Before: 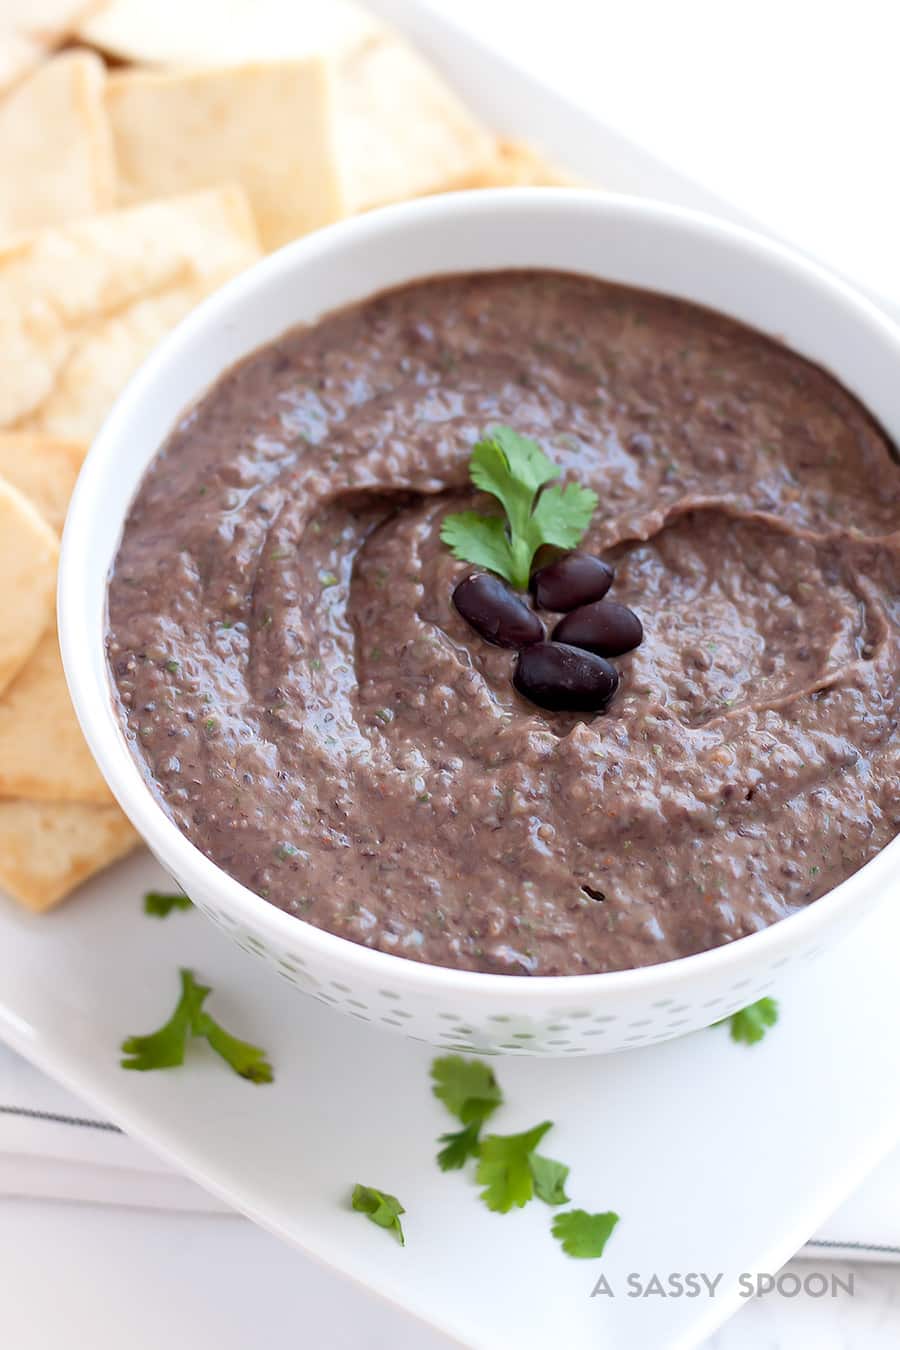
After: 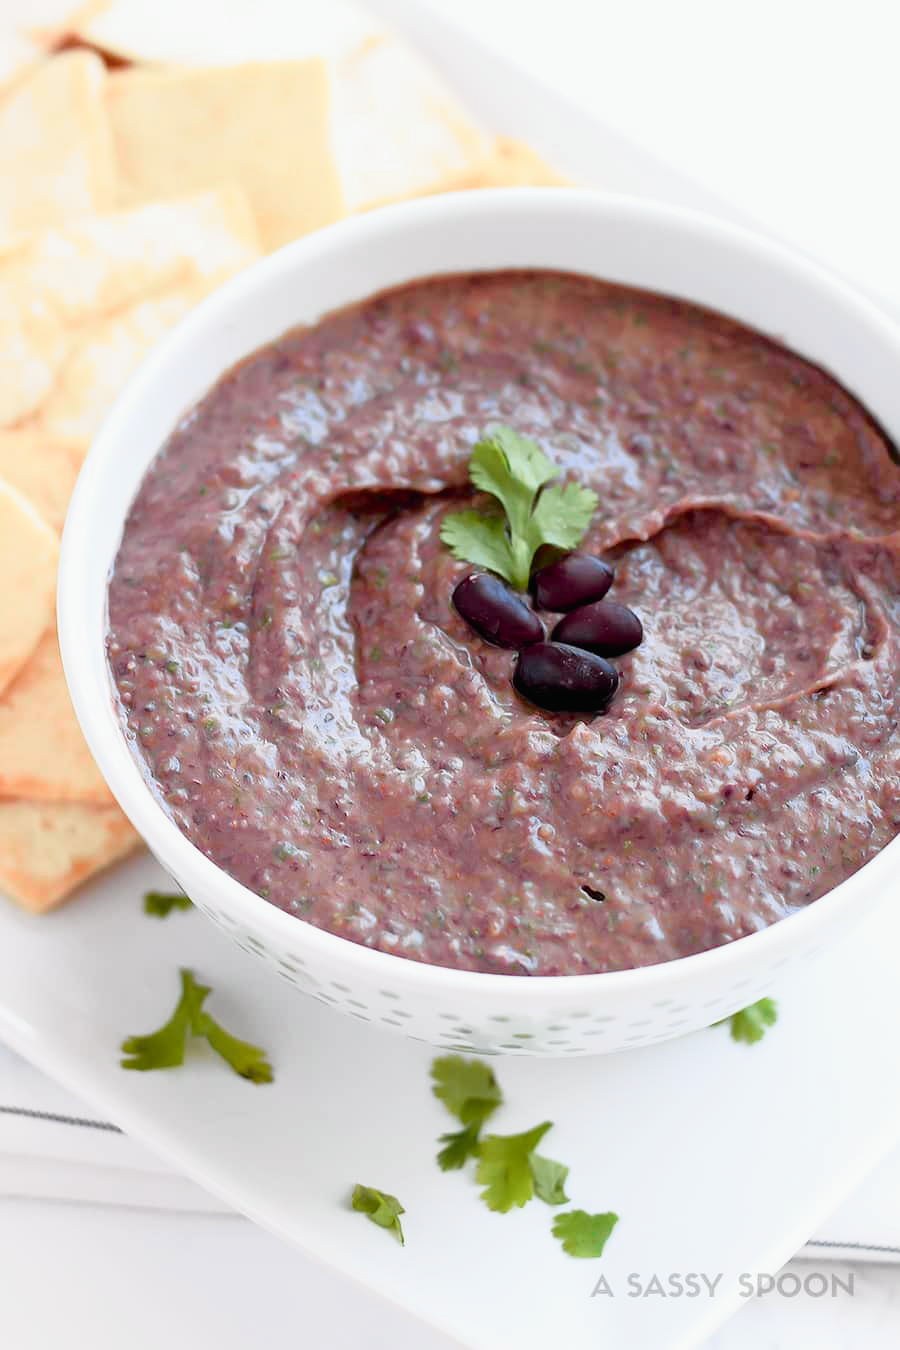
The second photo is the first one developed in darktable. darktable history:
color balance rgb: perceptual saturation grading › global saturation 20%, perceptual saturation grading › highlights -25%, perceptual saturation grading › shadows 25%
tone curve: curves: ch0 [(0, 0.009) (0.105, 0.08) (0.195, 0.18) (0.283, 0.316) (0.384, 0.434) (0.485, 0.531) (0.638, 0.69) (0.81, 0.872) (1, 0.977)]; ch1 [(0, 0) (0.161, 0.092) (0.35, 0.33) (0.379, 0.401) (0.456, 0.469) (0.502, 0.5) (0.525, 0.514) (0.586, 0.617) (0.635, 0.655) (1, 1)]; ch2 [(0, 0) (0.371, 0.362) (0.437, 0.437) (0.48, 0.49) (0.53, 0.515) (0.56, 0.571) (0.622, 0.606) (1, 1)], color space Lab, independent channels, preserve colors none
